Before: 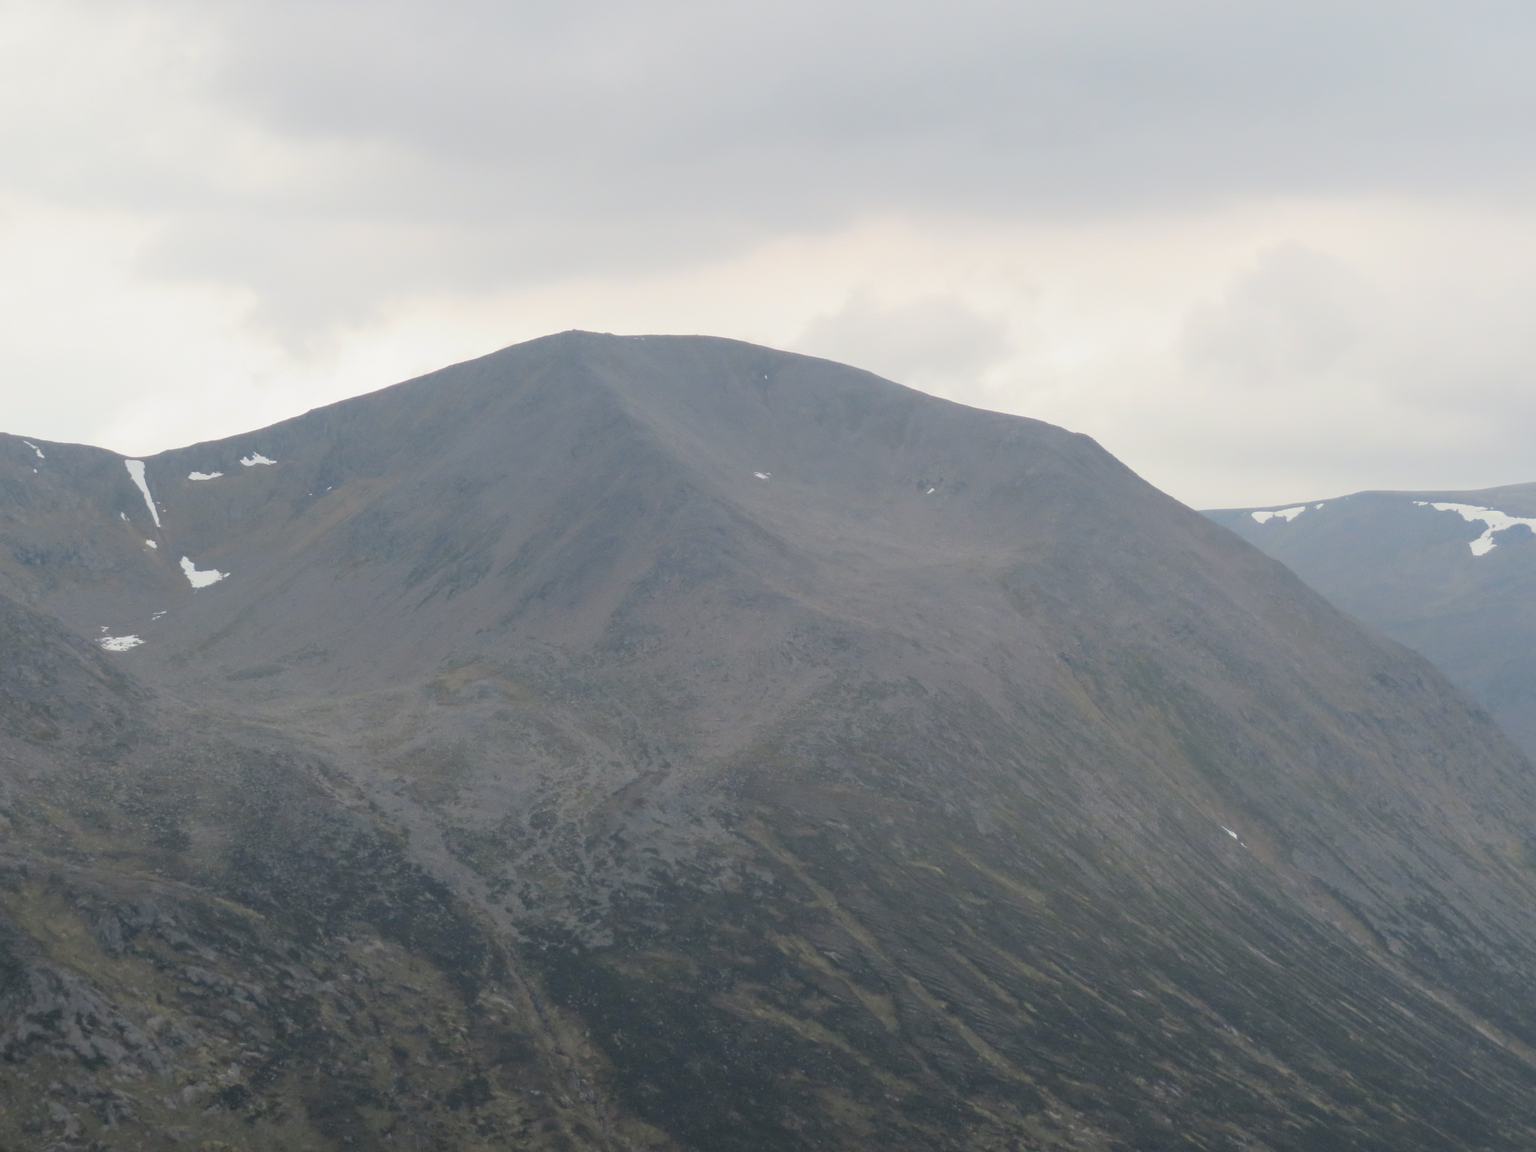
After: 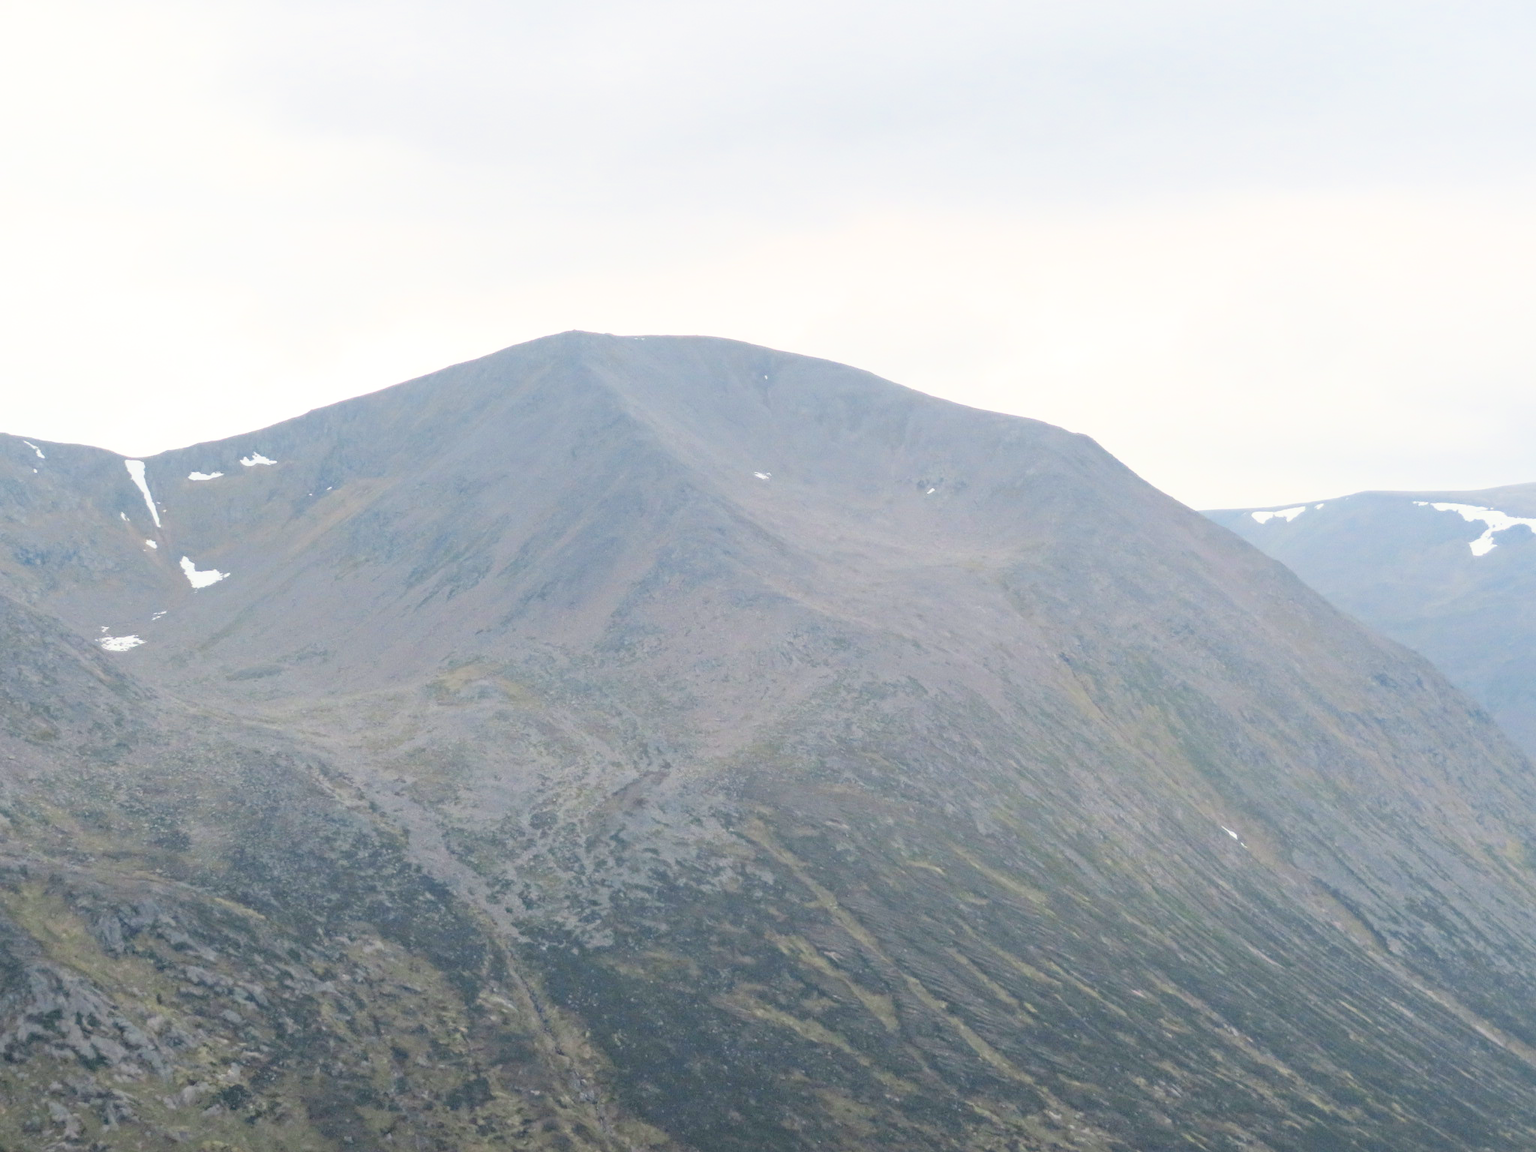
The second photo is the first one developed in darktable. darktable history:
exposure: black level correction 0, exposure 1.45 EV, compensate exposure bias true, compensate highlight preservation false
haze removal: strength 0.29, distance 0.25, compatibility mode true, adaptive false
filmic rgb: black relative exposure -8.15 EV, white relative exposure 3.76 EV, hardness 4.46
